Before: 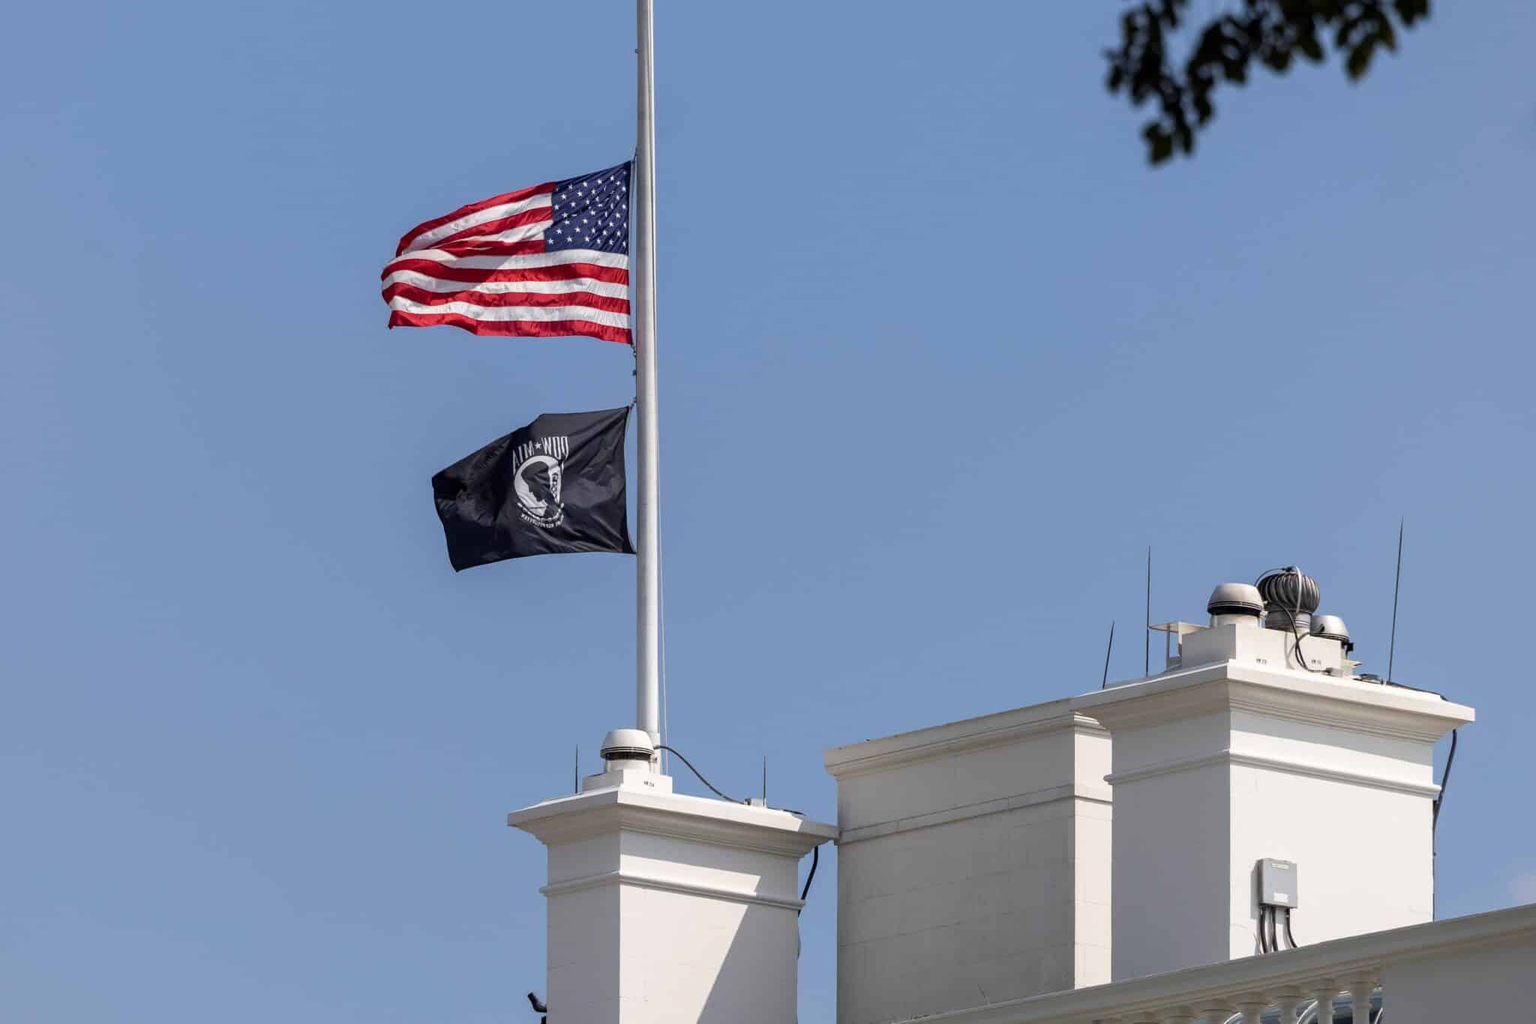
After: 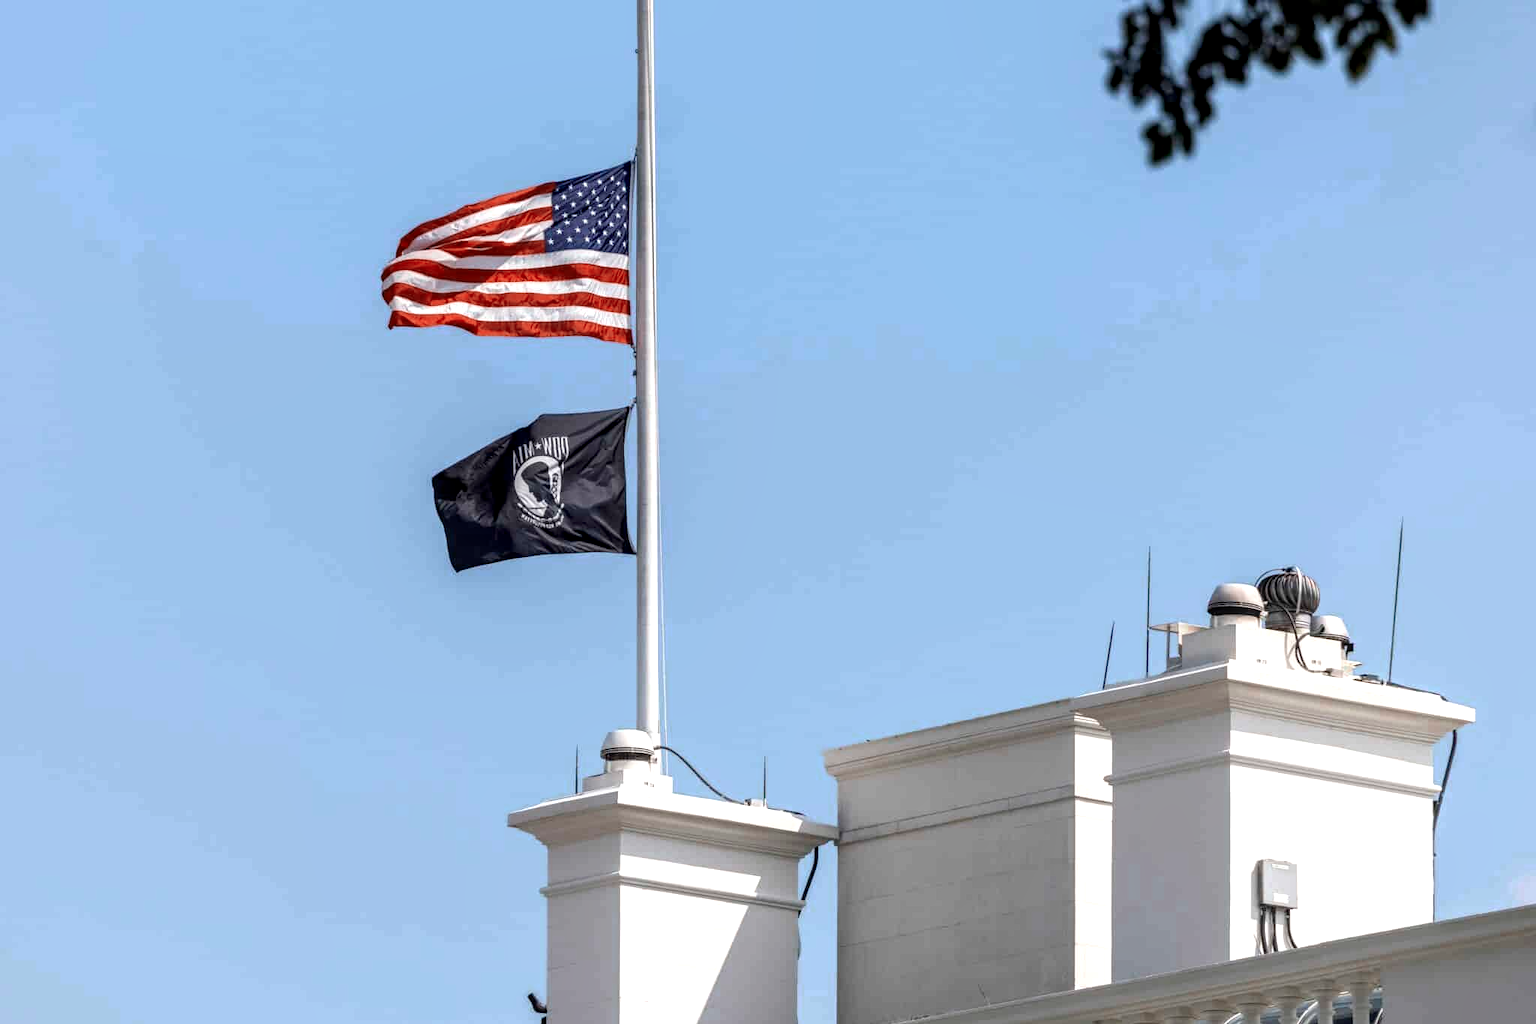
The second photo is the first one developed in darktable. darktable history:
local contrast: on, module defaults
color zones: curves: ch0 [(0, 0.5) (0.125, 0.4) (0.25, 0.5) (0.375, 0.4) (0.5, 0.4) (0.625, 0.6) (0.75, 0.6) (0.875, 0.5)]; ch1 [(0, 0.35) (0.125, 0.45) (0.25, 0.35) (0.375, 0.35) (0.5, 0.35) (0.625, 0.35) (0.75, 0.45) (0.875, 0.35)]; ch2 [(0, 0.6) (0.125, 0.5) (0.25, 0.5) (0.375, 0.6) (0.5, 0.6) (0.625, 0.5) (0.75, 0.5) (0.875, 0.5)]
exposure: exposure 0.44 EV, compensate highlight preservation false
shadows and highlights: radius 333.17, shadows 53.35, highlights -98.32, compress 94.39%, soften with gaussian
